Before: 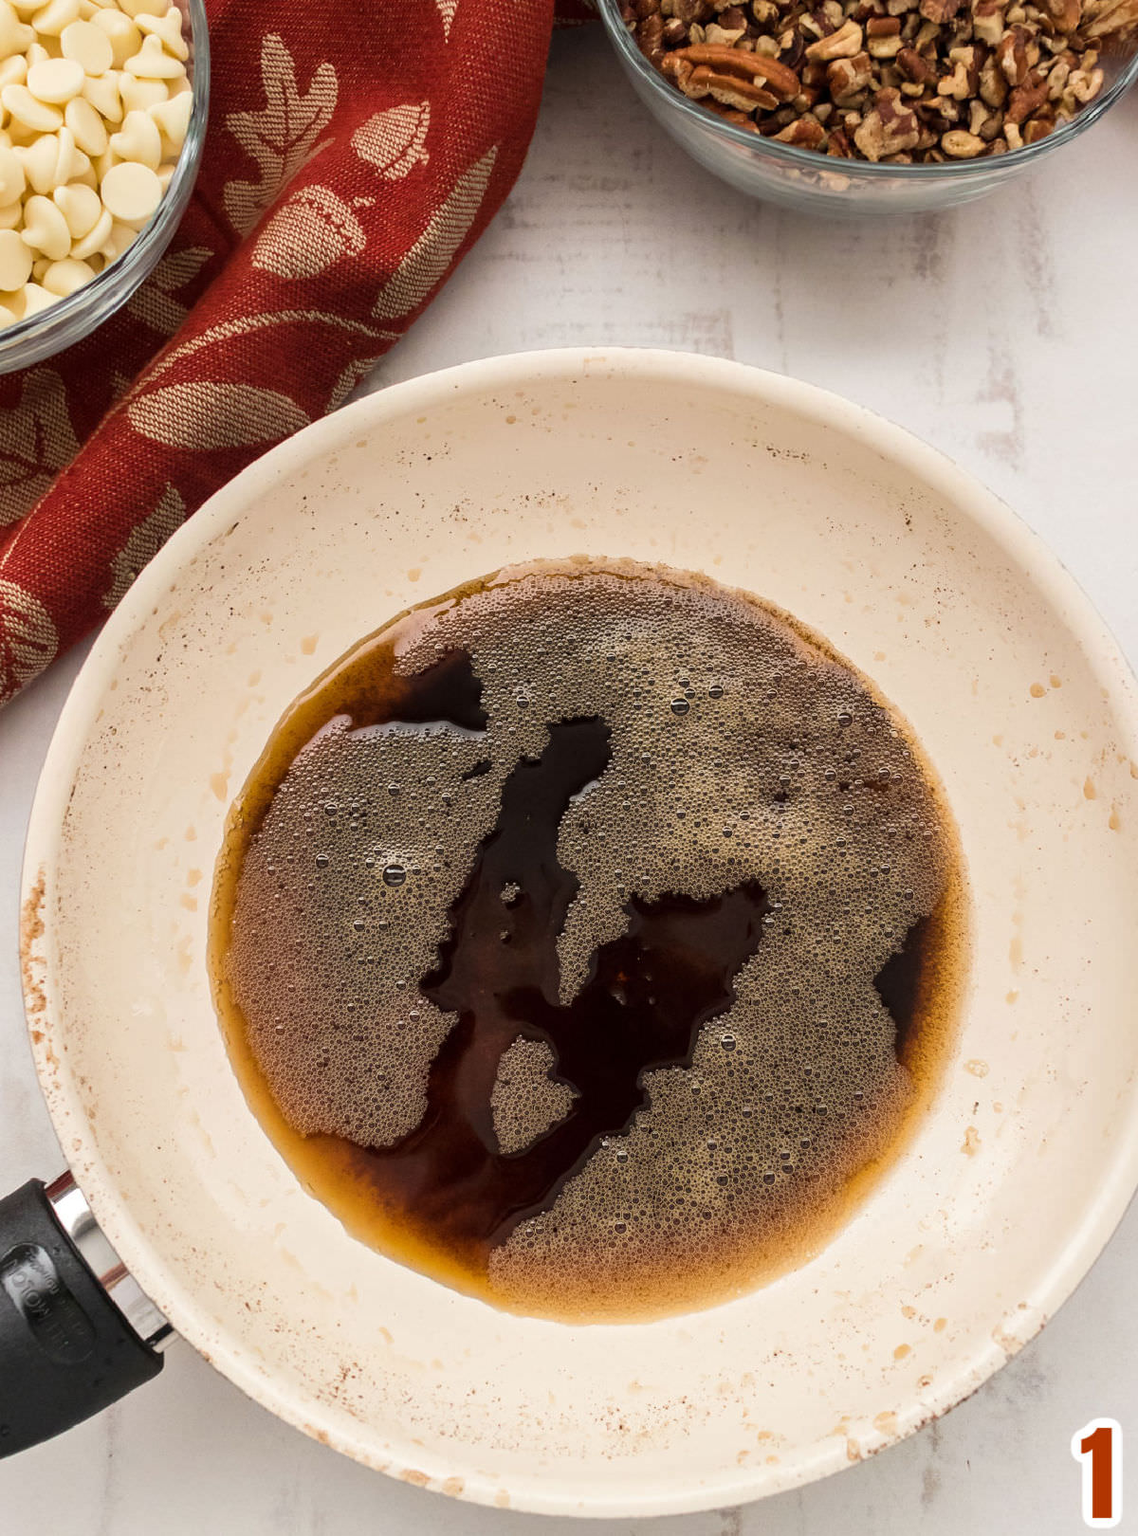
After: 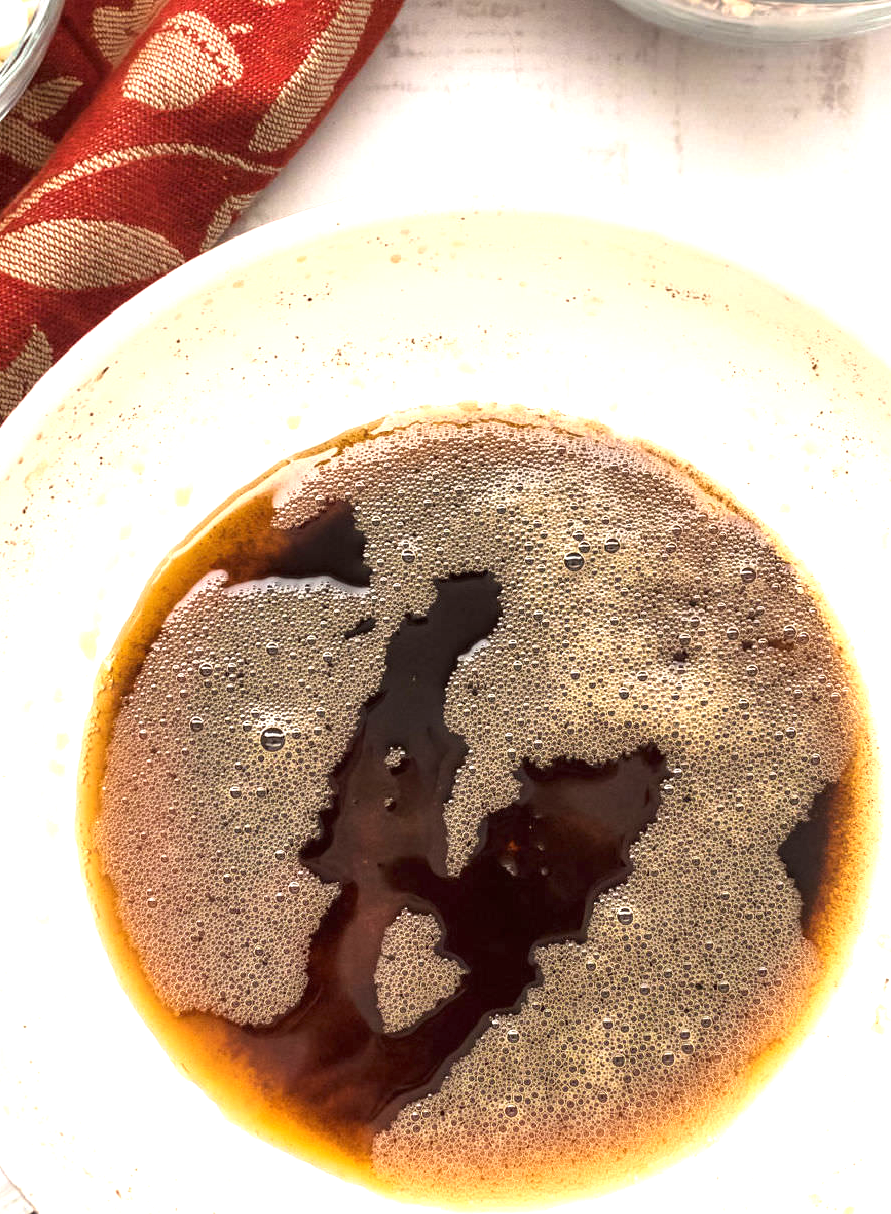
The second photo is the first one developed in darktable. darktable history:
crop and rotate: left 11.937%, top 11.412%, right 13.759%, bottom 13.648%
exposure: black level correction 0, exposure 1.2 EV, compensate exposure bias true, compensate highlight preservation false
